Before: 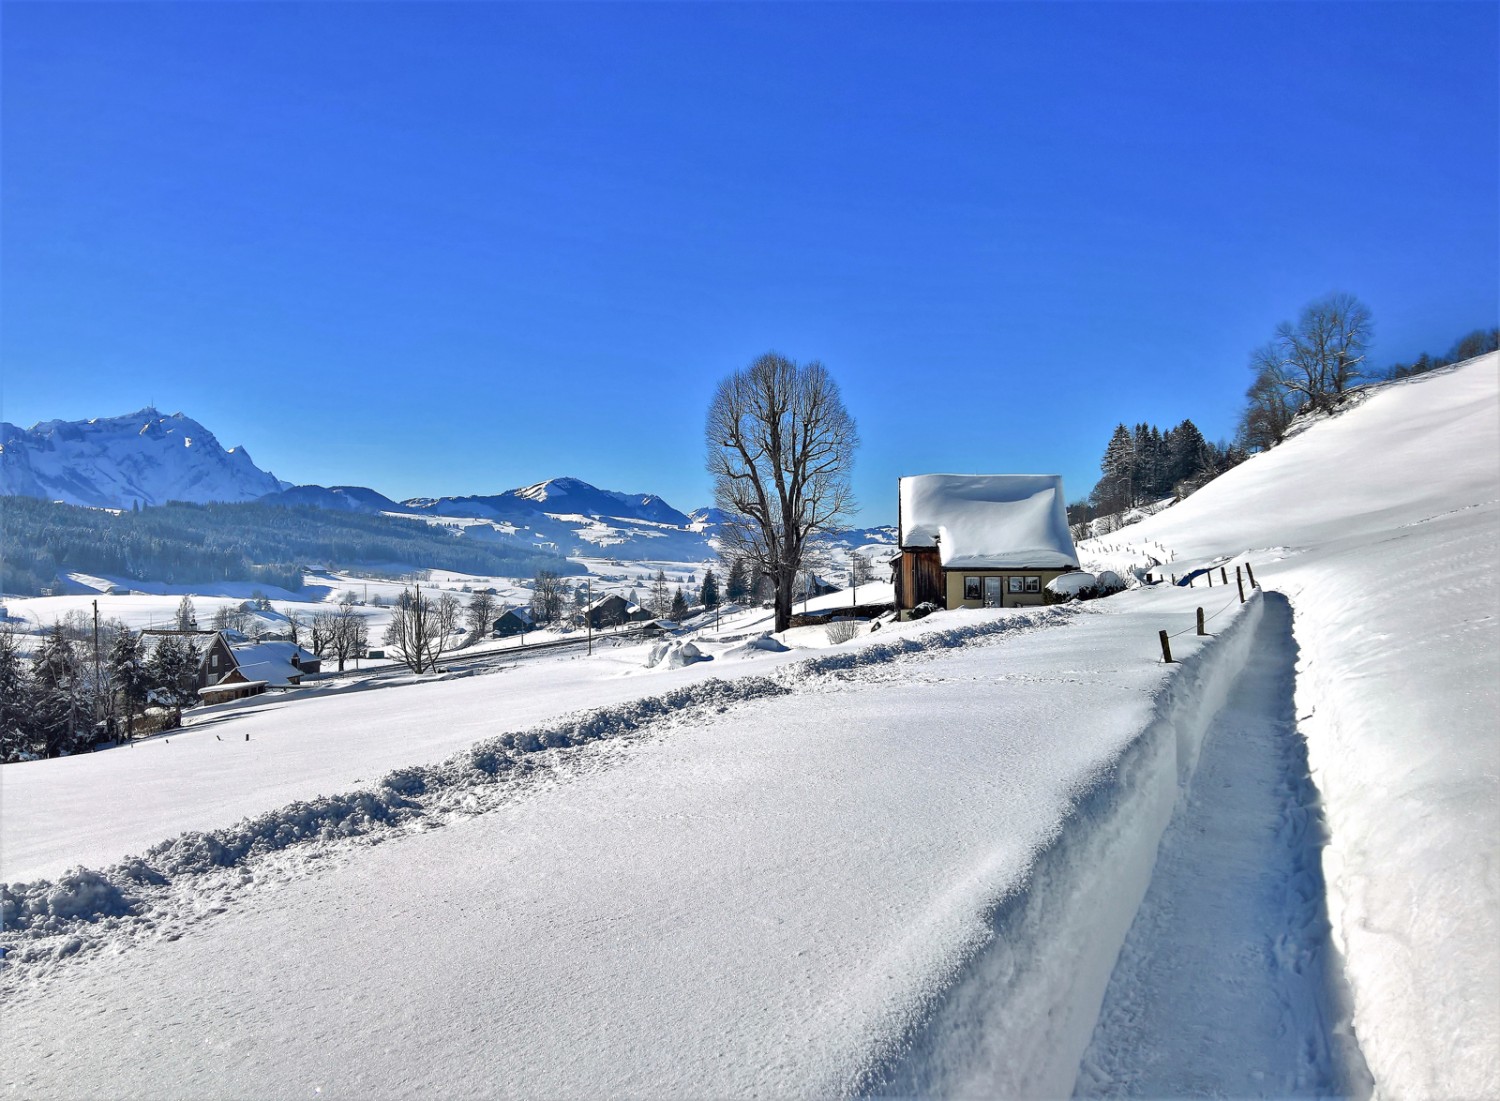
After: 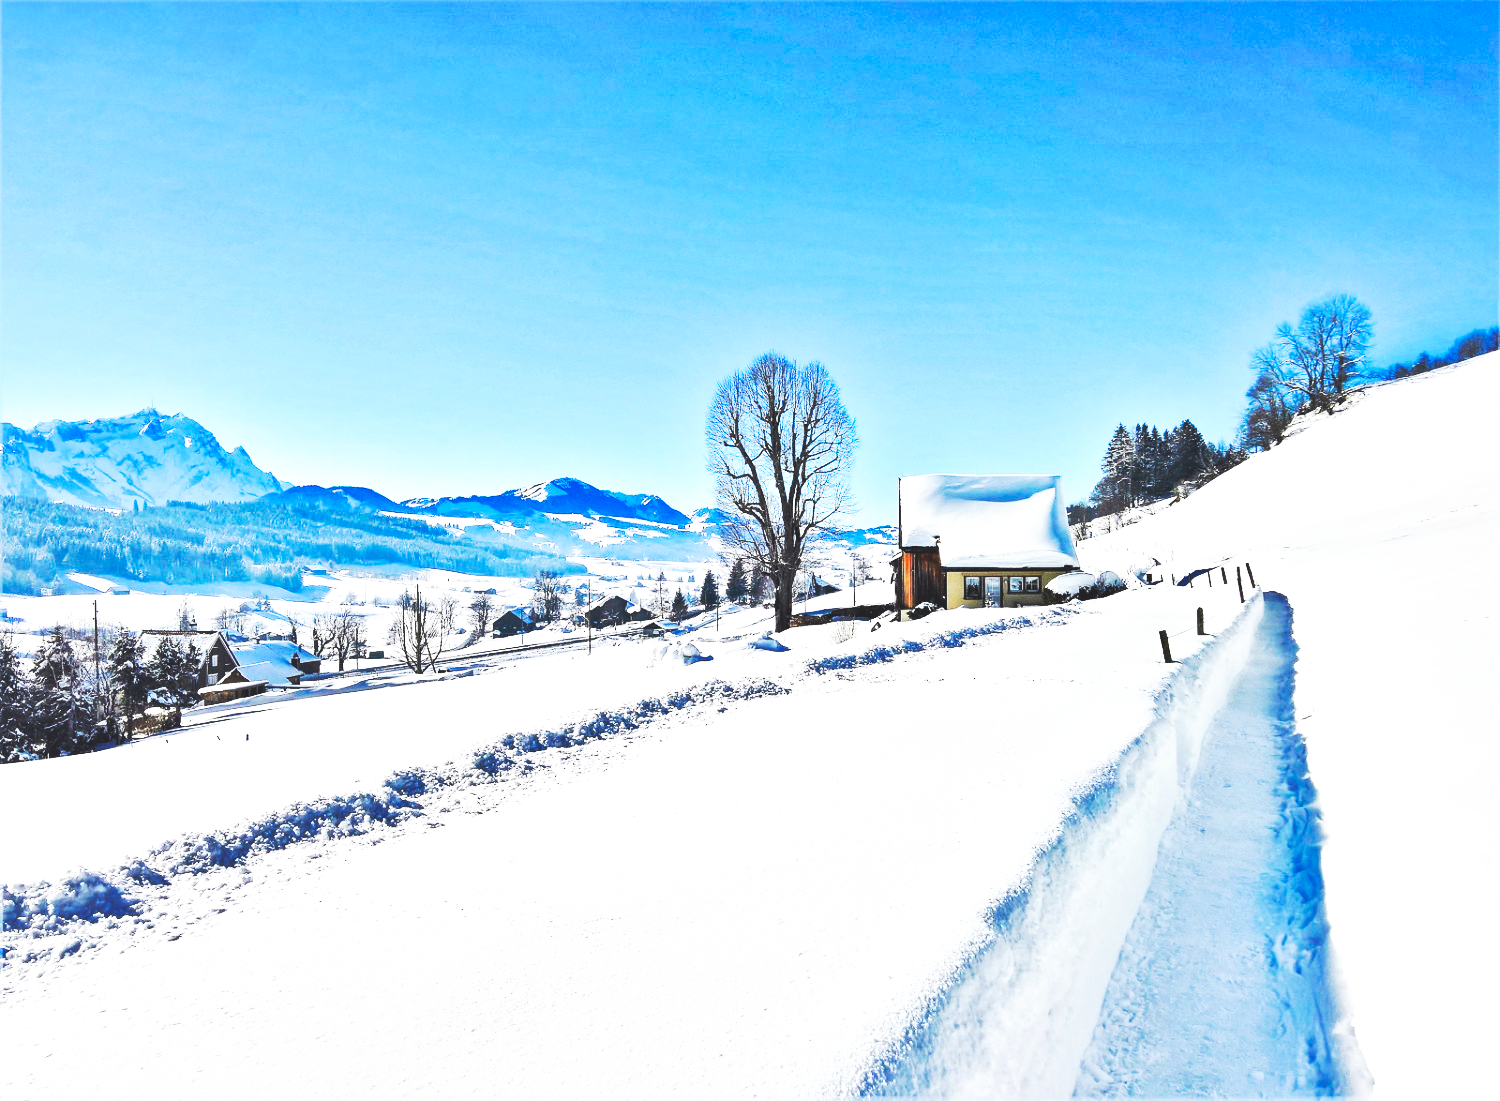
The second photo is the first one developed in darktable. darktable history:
color balance rgb: perceptual saturation grading › global saturation 2.973%, perceptual brilliance grading › global brilliance 11.482%
base curve: curves: ch0 [(0, 0.015) (0.085, 0.116) (0.134, 0.298) (0.19, 0.545) (0.296, 0.764) (0.599, 0.982) (1, 1)], preserve colors none
